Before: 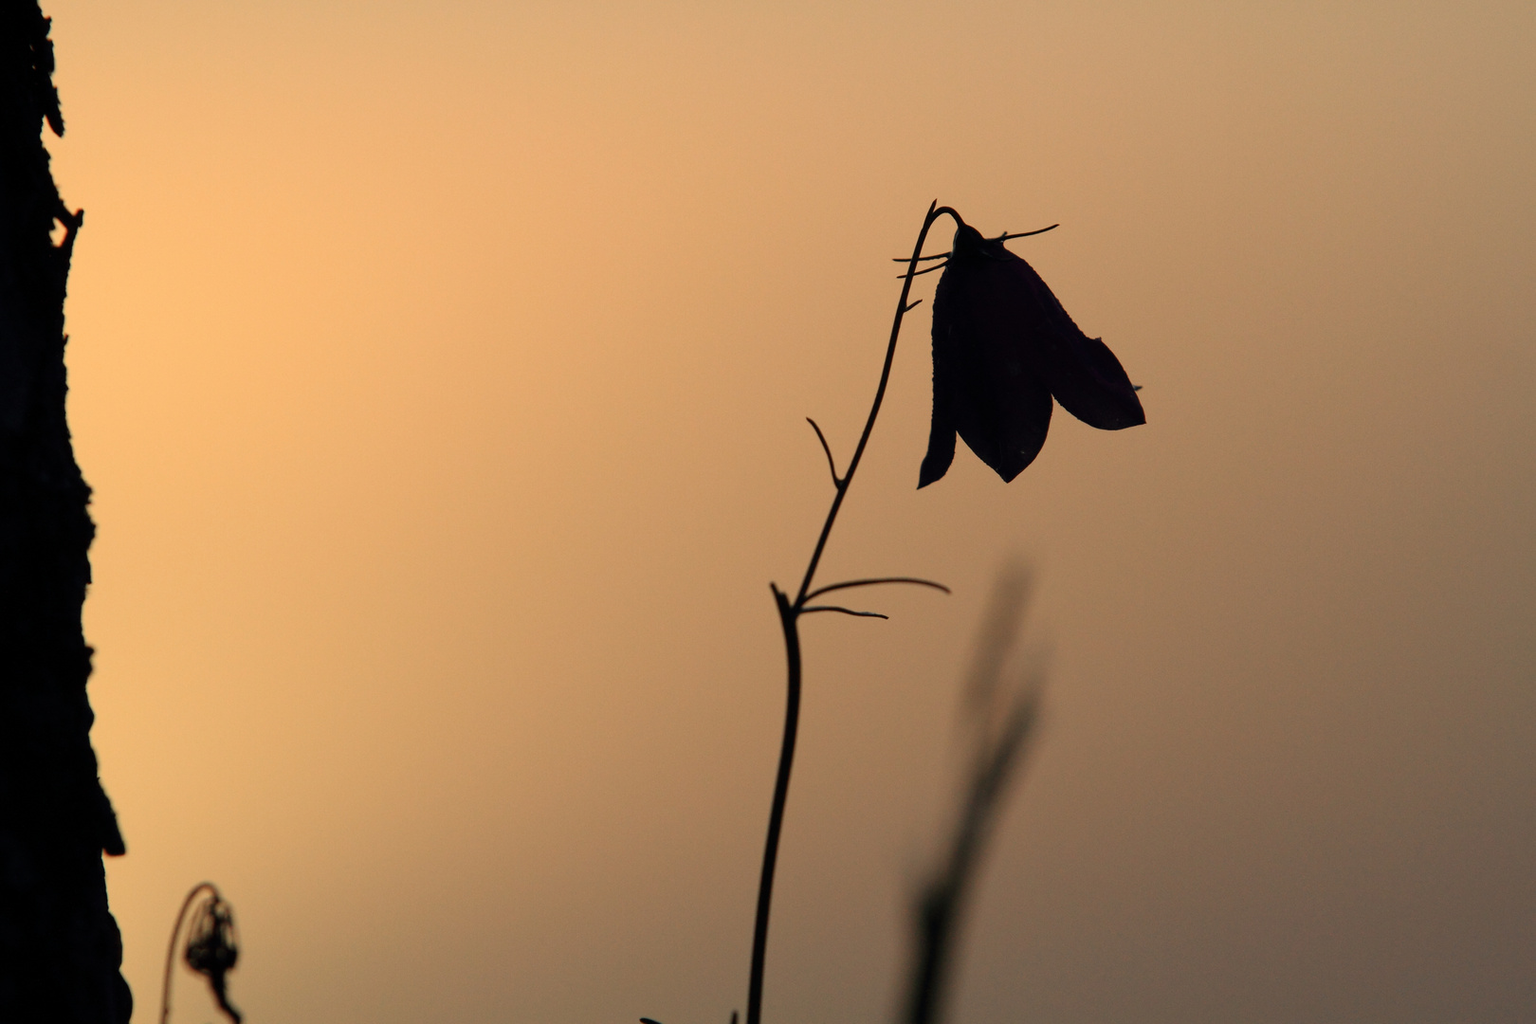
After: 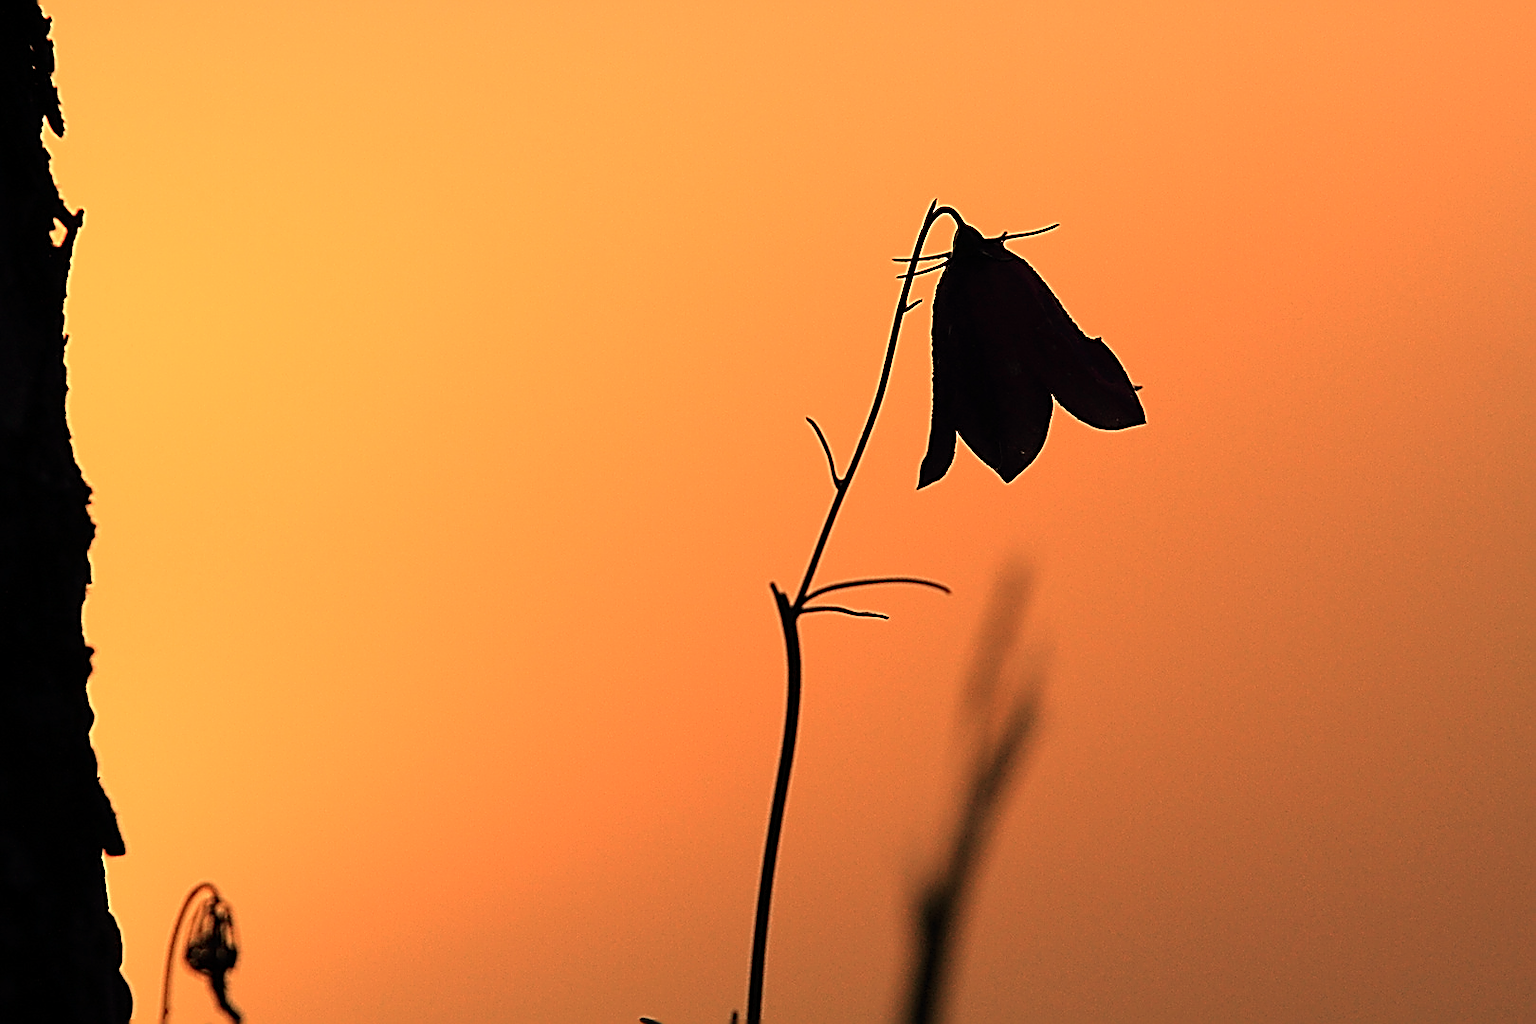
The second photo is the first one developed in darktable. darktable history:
sharpen: amount 2
white balance: red 1.467, blue 0.684
